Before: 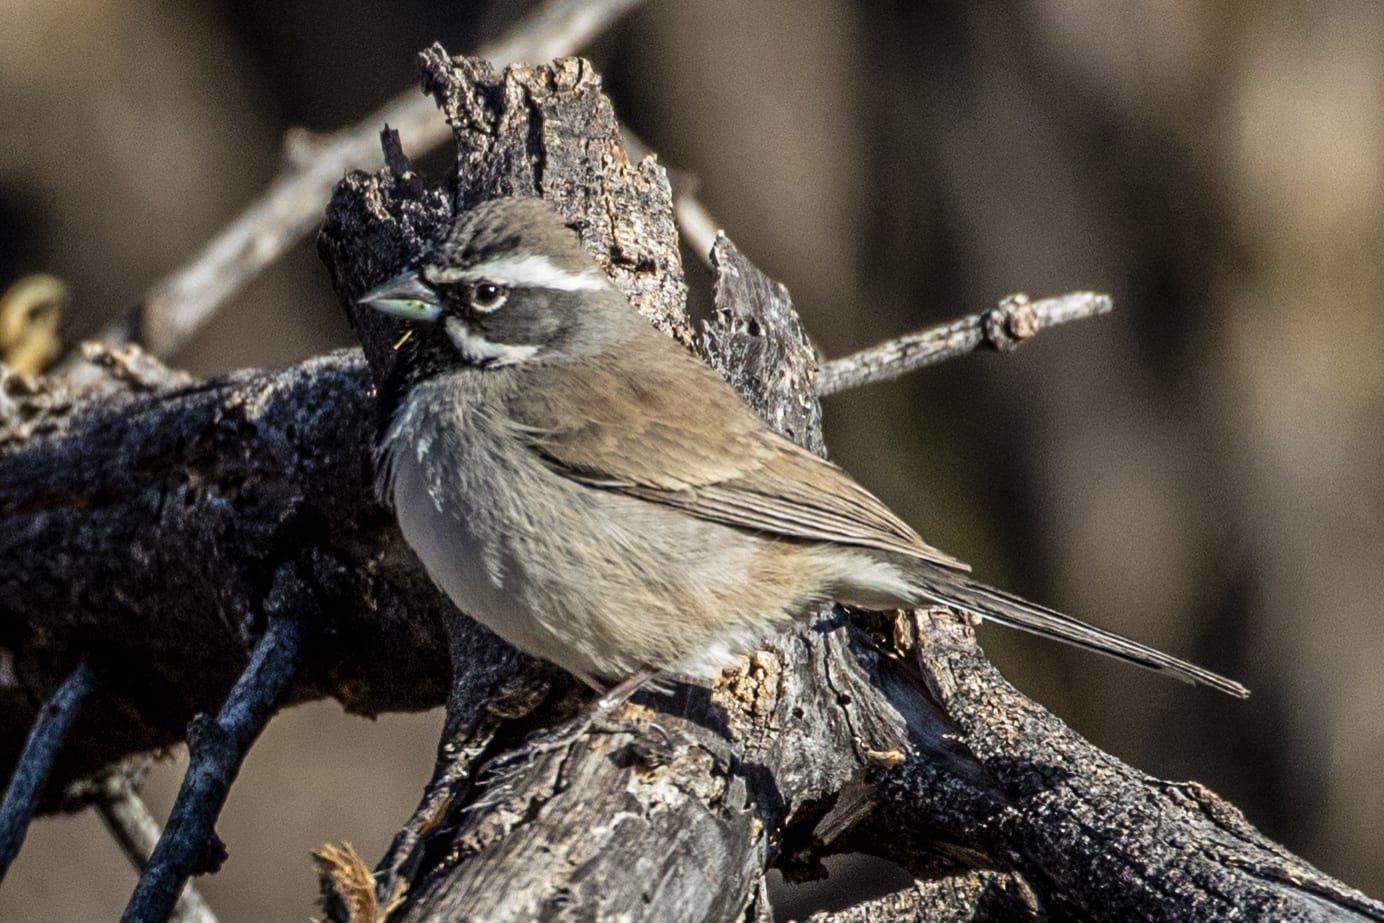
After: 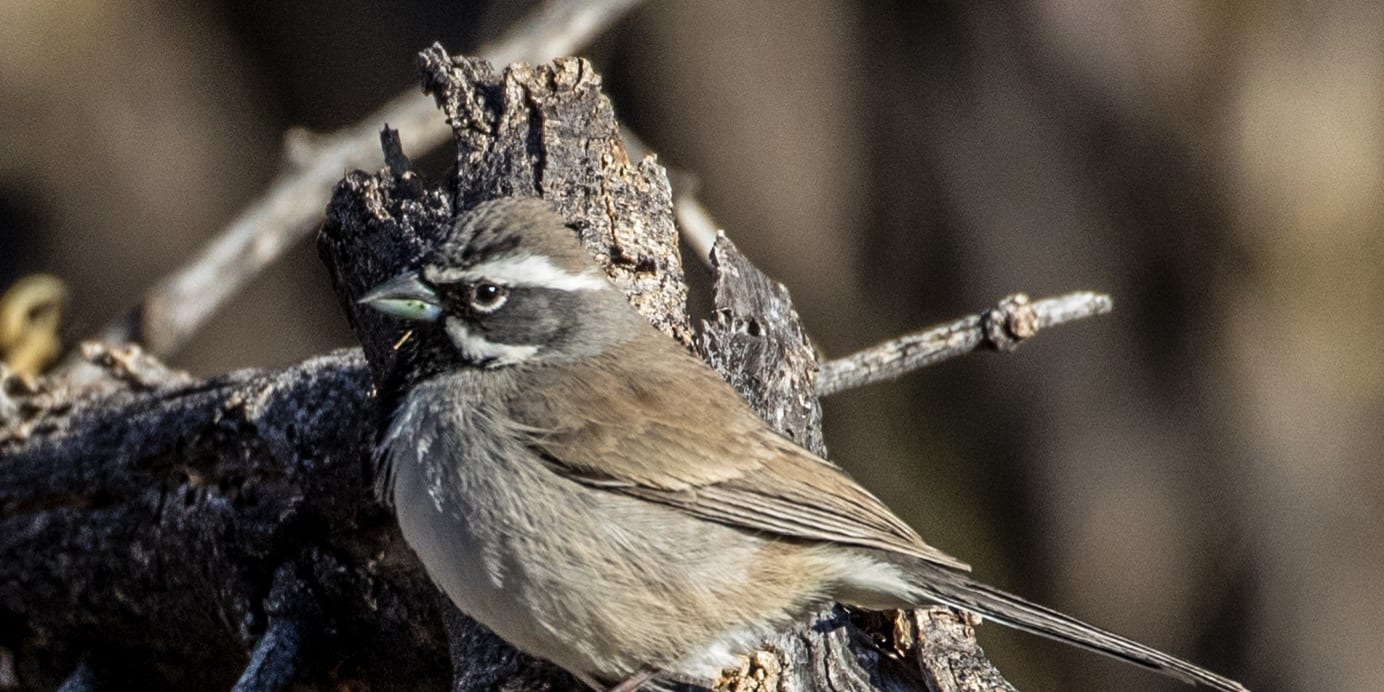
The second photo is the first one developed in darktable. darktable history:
crop: bottom 24.986%
